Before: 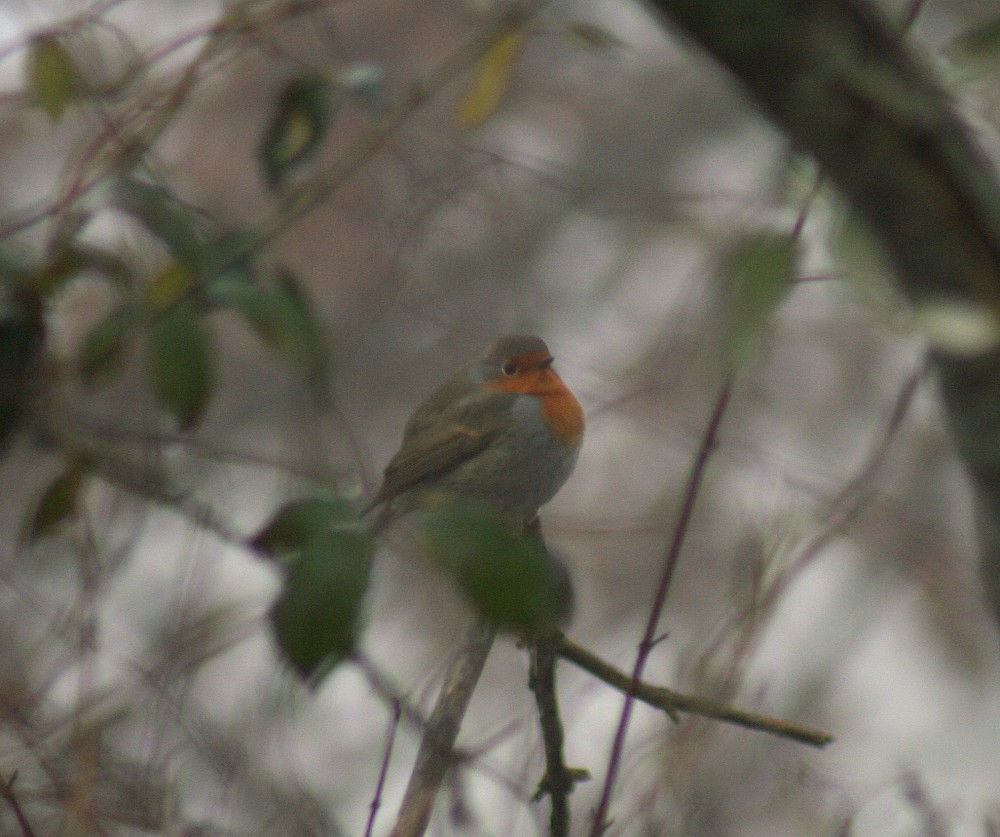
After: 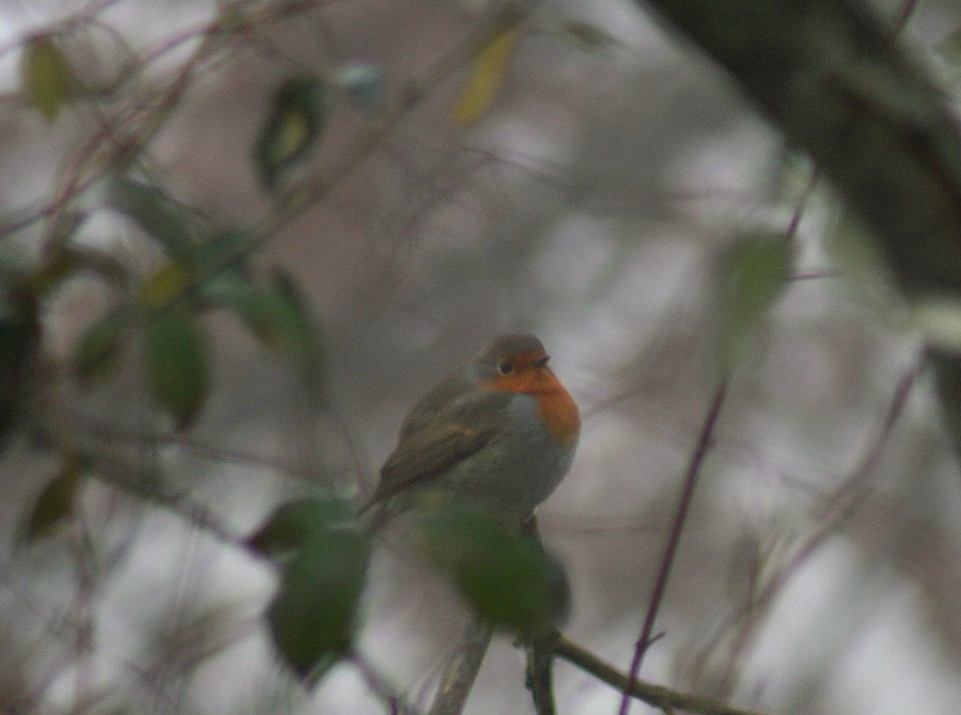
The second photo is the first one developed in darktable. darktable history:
white balance: red 0.983, blue 1.036
crop and rotate: angle 0.2°, left 0.275%, right 3.127%, bottom 14.18%
